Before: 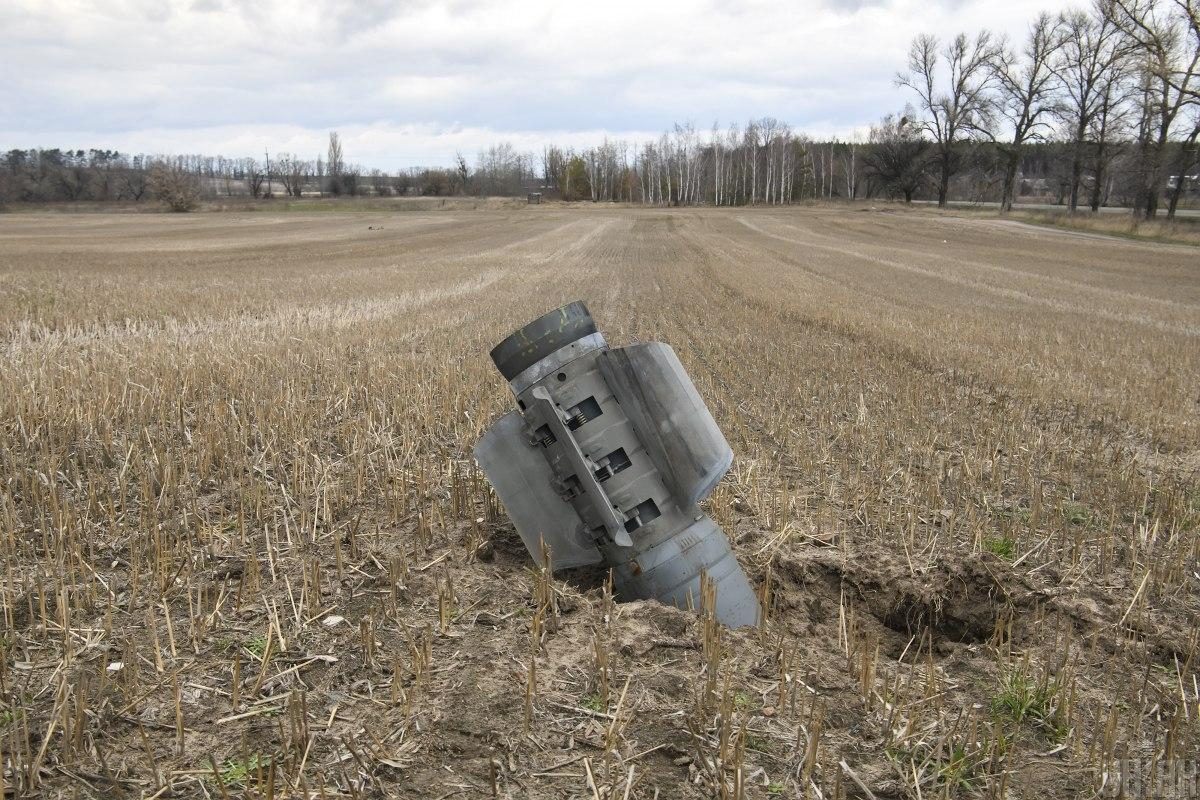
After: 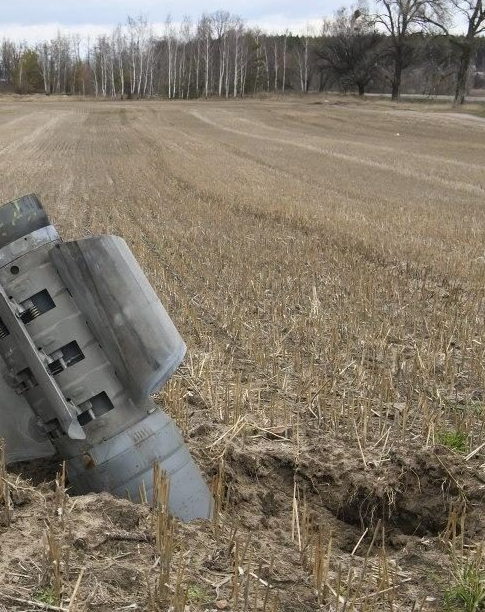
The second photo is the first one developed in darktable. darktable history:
crop: left 45.626%, top 13.429%, right 13.925%, bottom 10.02%
